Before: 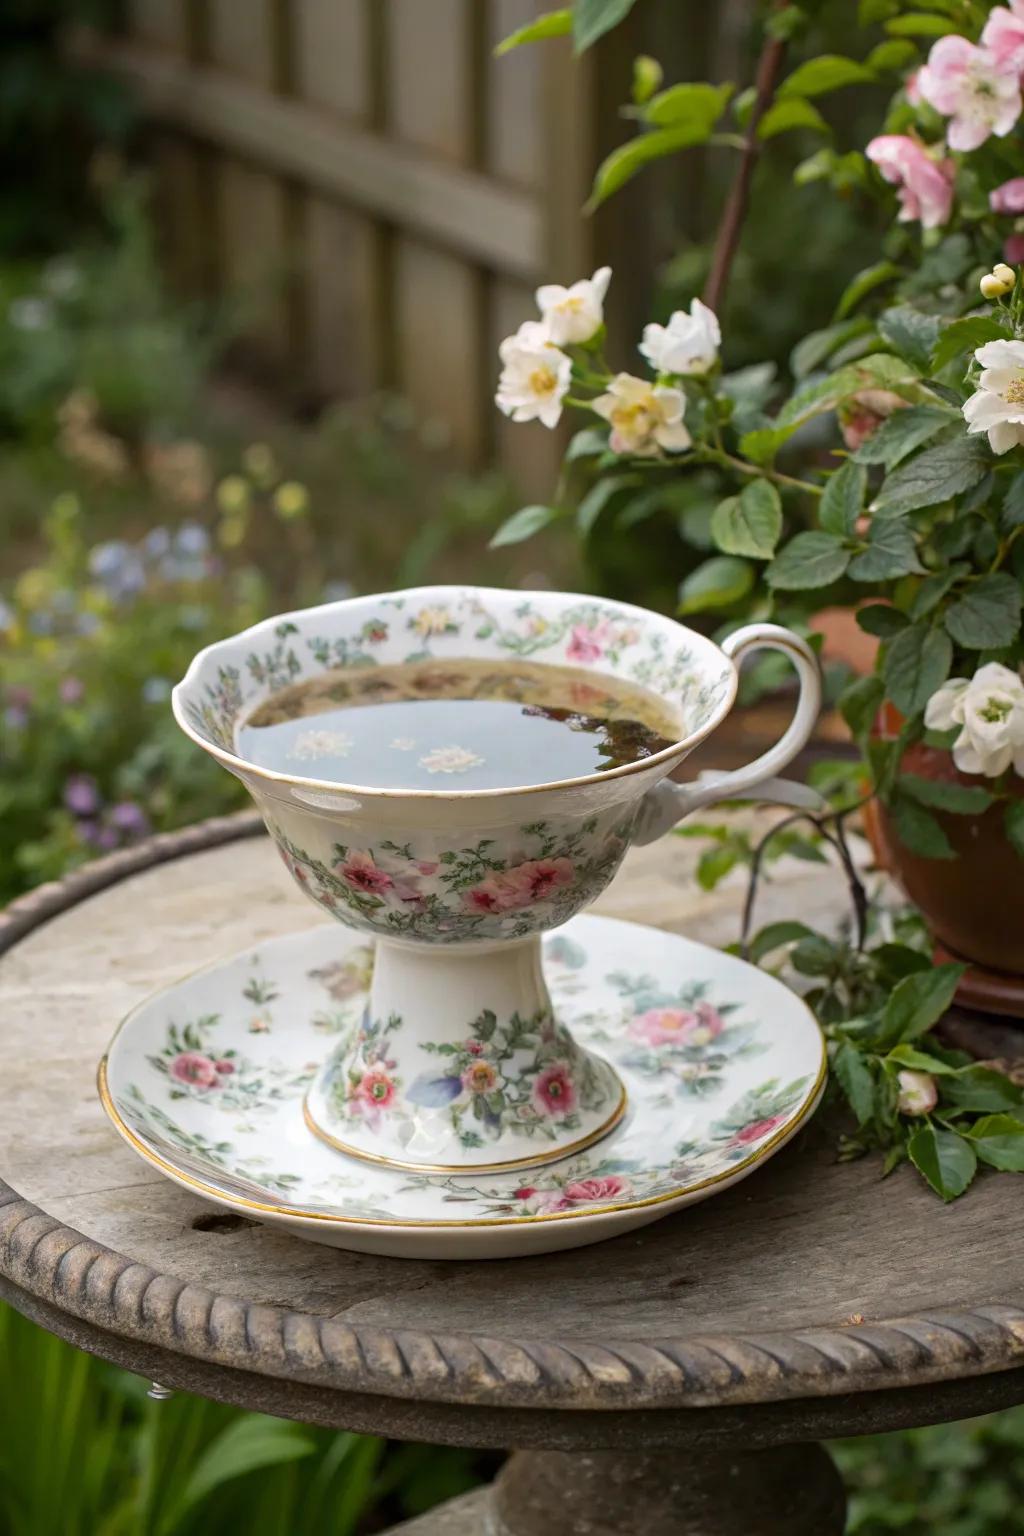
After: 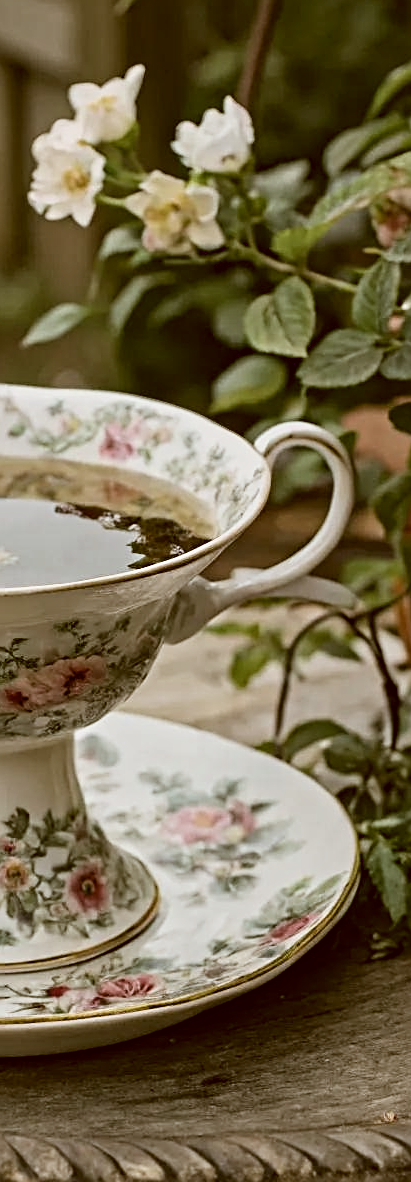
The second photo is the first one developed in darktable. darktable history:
color correction: highlights a* -0.508, highlights b* 0.161, shadows a* 4.32, shadows b* 20.7
sharpen: on, module defaults
color zones: curves: ch1 [(0, 0.523) (0.143, 0.545) (0.286, 0.52) (0.429, 0.506) (0.571, 0.503) (0.714, 0.503) (0.857, 0.508) (1, 0.523)]
contrast brightness saturation: contrast 0.098, saturation -0.377
exposure: exposure -0.158 EV, compensate highlight preservation false
crop: left 45.691%, top 13.176%, right 14.1%, bottom 9.816%
contrast equalizer: octaves 7, y [[0.5, 0.501, 0.525, 0.597, 0.58, 0.514], [0.5 ×6], [0.5 ×6], [0 ×6], [0 ×6]]
filmic rgb: black relative exposure -11.33 EV, white relative exposure 3.26 EV, threshold 6 EV, hardness 6.78, color science v6 (2022), enable highlight reconstruction true
